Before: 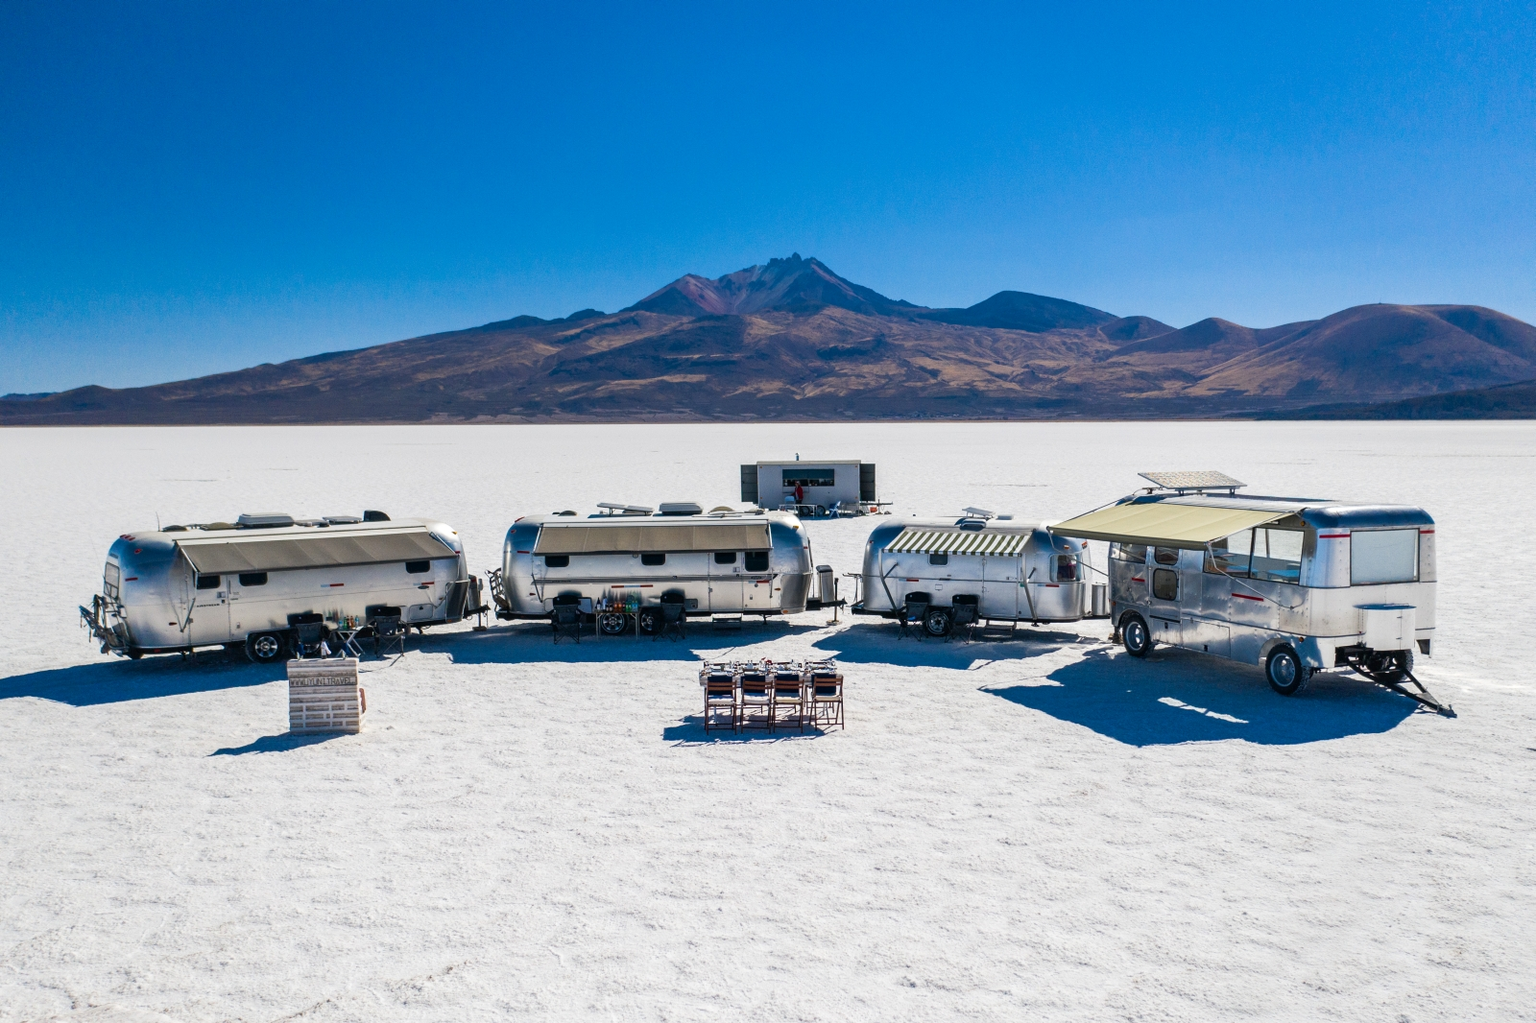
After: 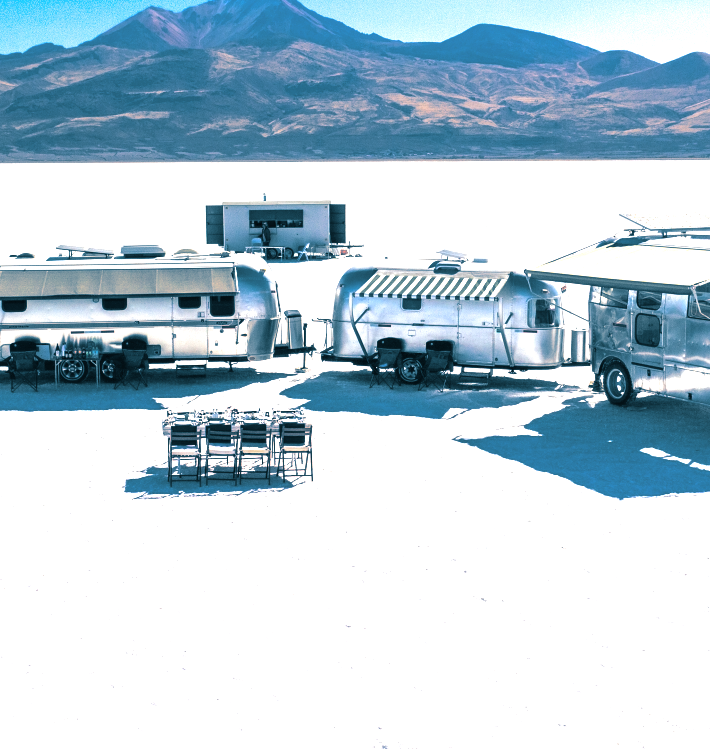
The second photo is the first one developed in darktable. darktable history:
exposure: black level correction 0, exposure 0.5 EV, compensate exposure bias true, compensate highlight preservation false
crop: left 35.432%, top 26.233%, right 20.145%, bottom 3.432%
split-toning: shadows › hue 212.4°, balance -70
